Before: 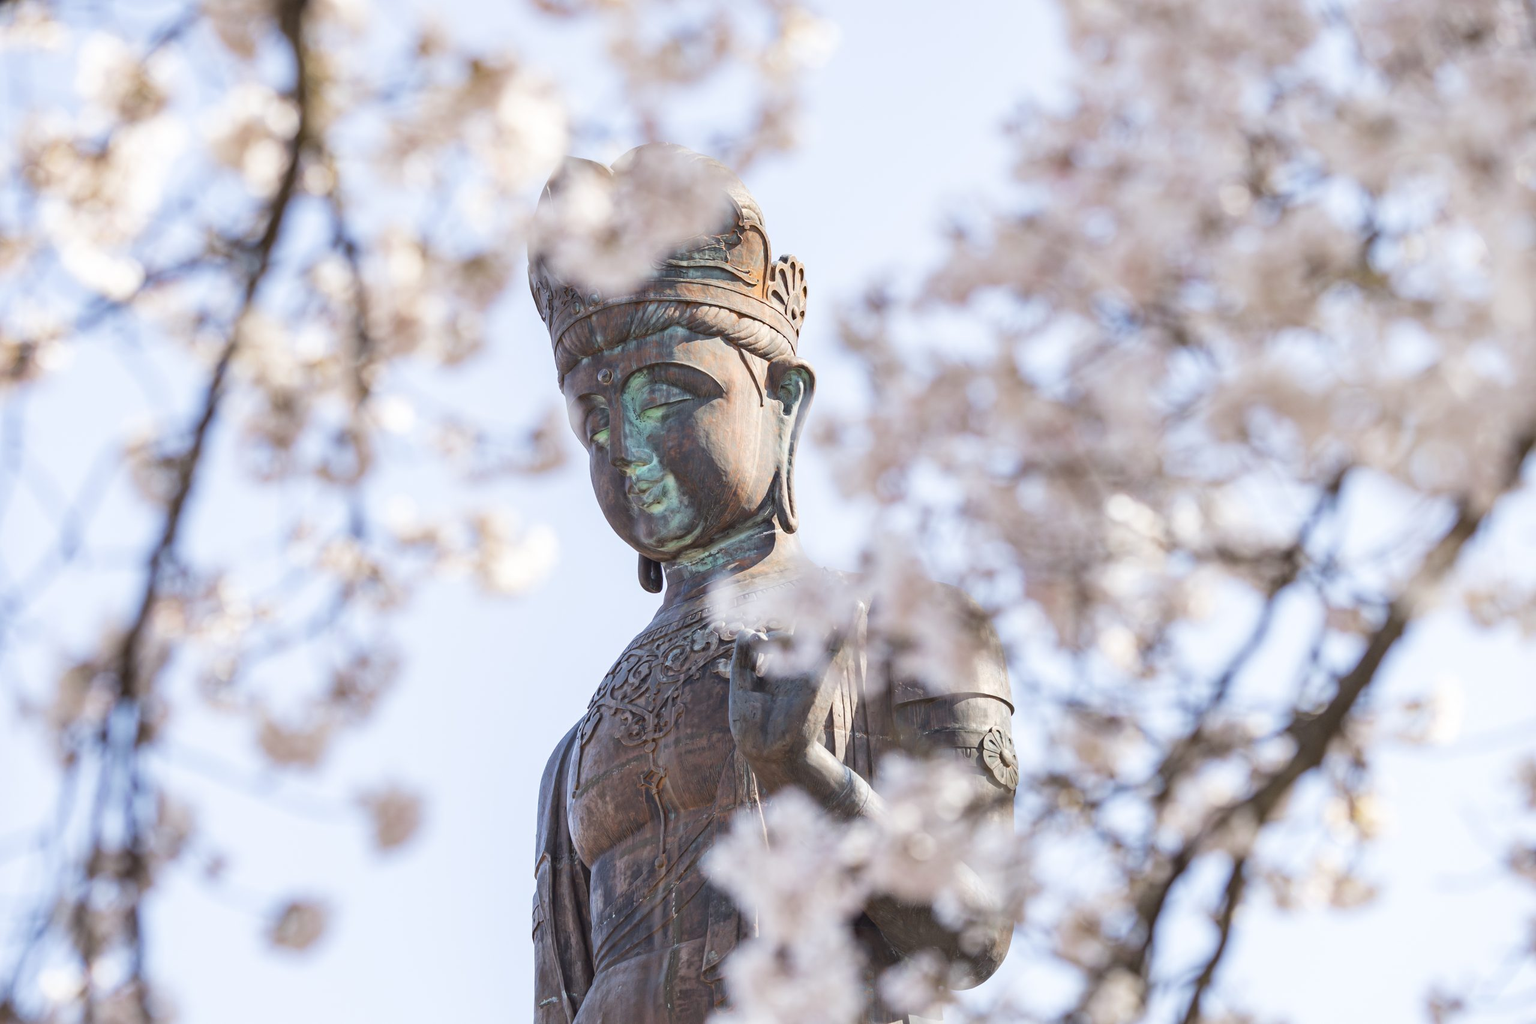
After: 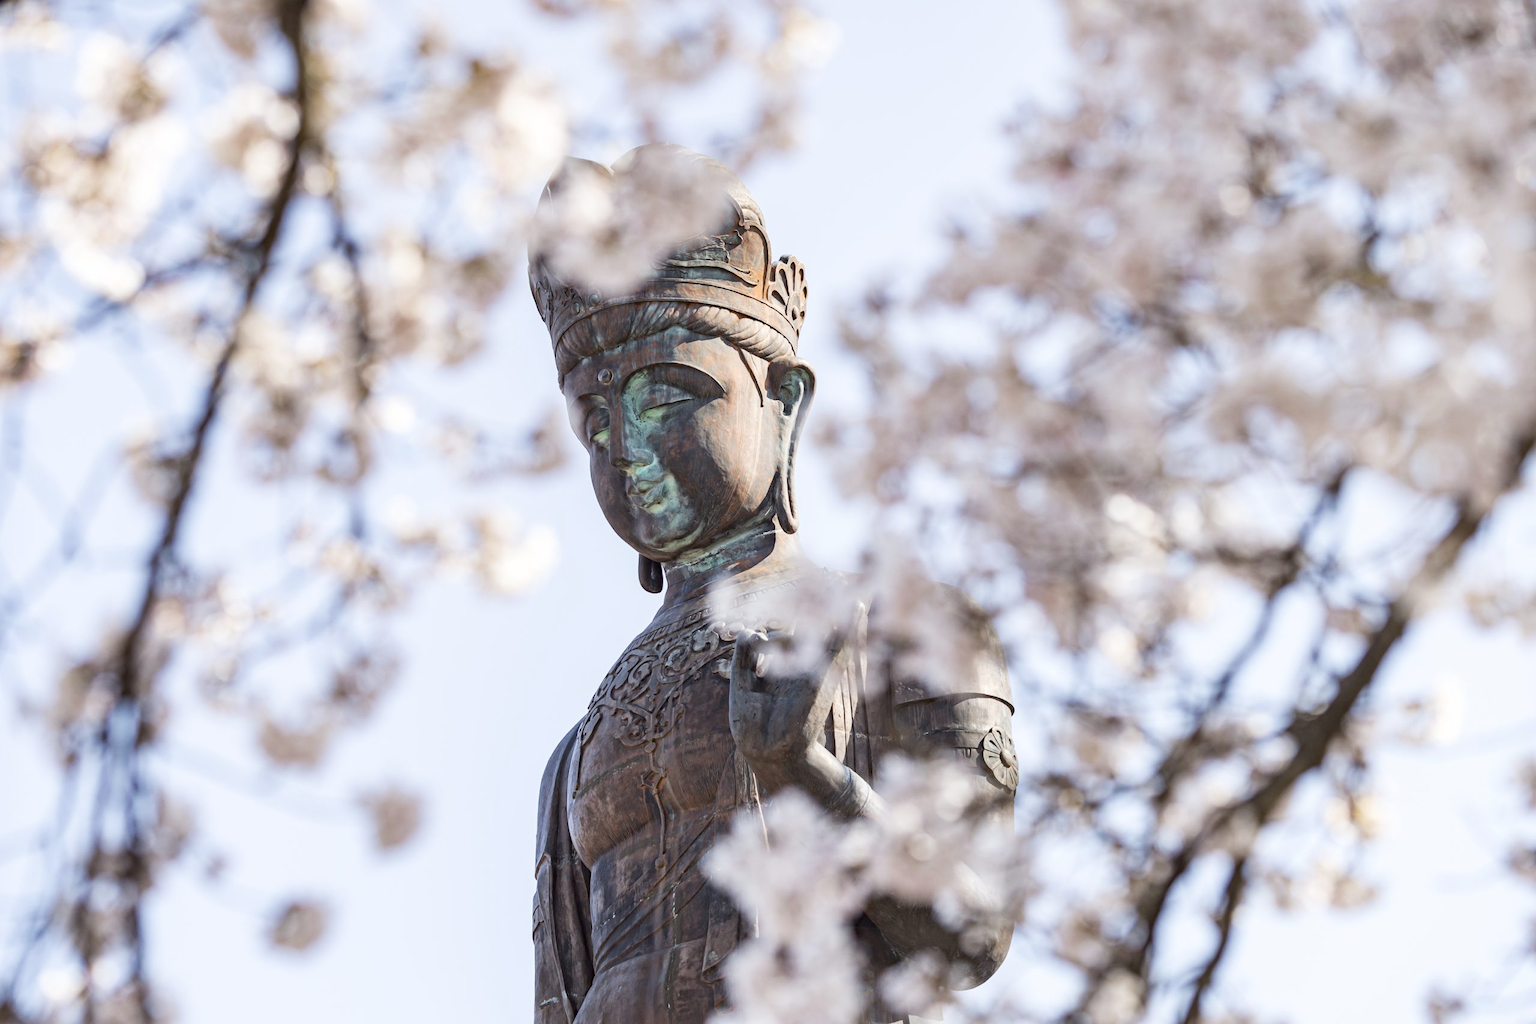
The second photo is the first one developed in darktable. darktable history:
contrast brightness saturation: contrast 0.11, saturation -0.17
haze removal: compatibility mode true, adaptive false
